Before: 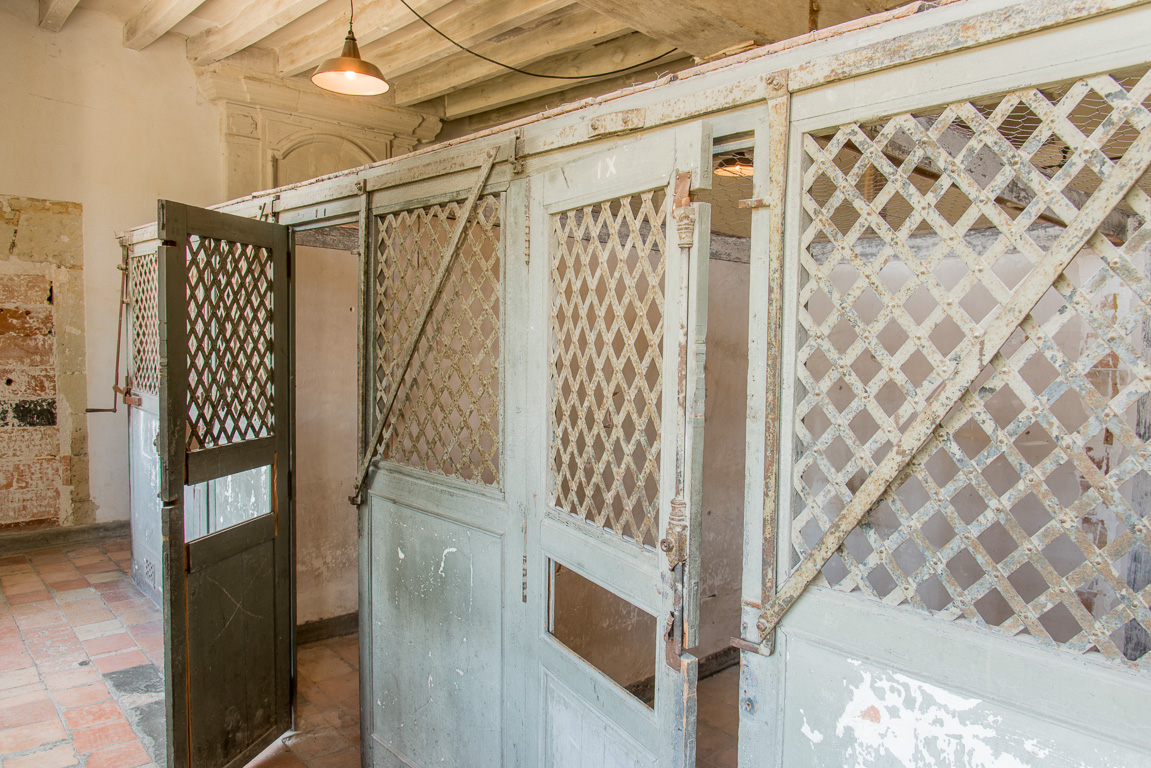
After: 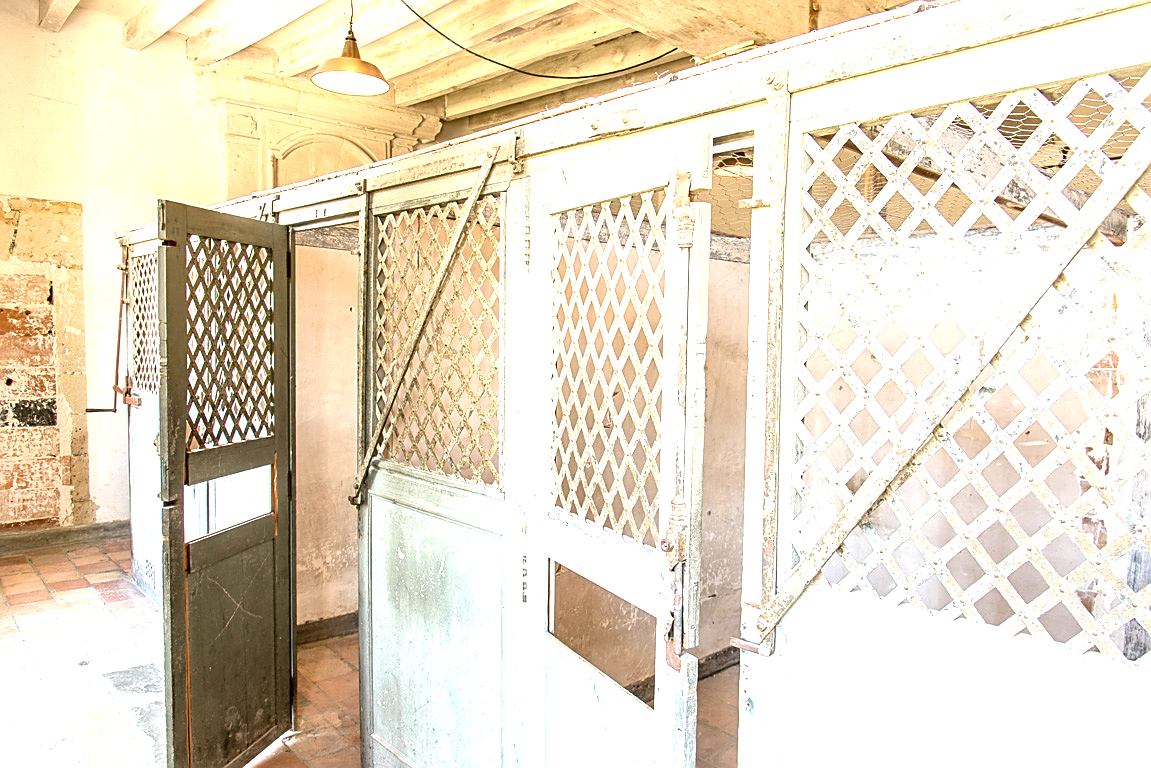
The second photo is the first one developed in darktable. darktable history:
sharpen: on, module defaults
color zones: curves: ch1 [(0, 0.469) (0.01, 0.469) (0.12, 0.446) (0.248, 0.469) (0.5, 0.5) (0.748, 0.5) (0.99, 0.469) (1, 0.469)]
exposure: black level correction 0, exposure 1.567 EV, compensate highlight preservation false
